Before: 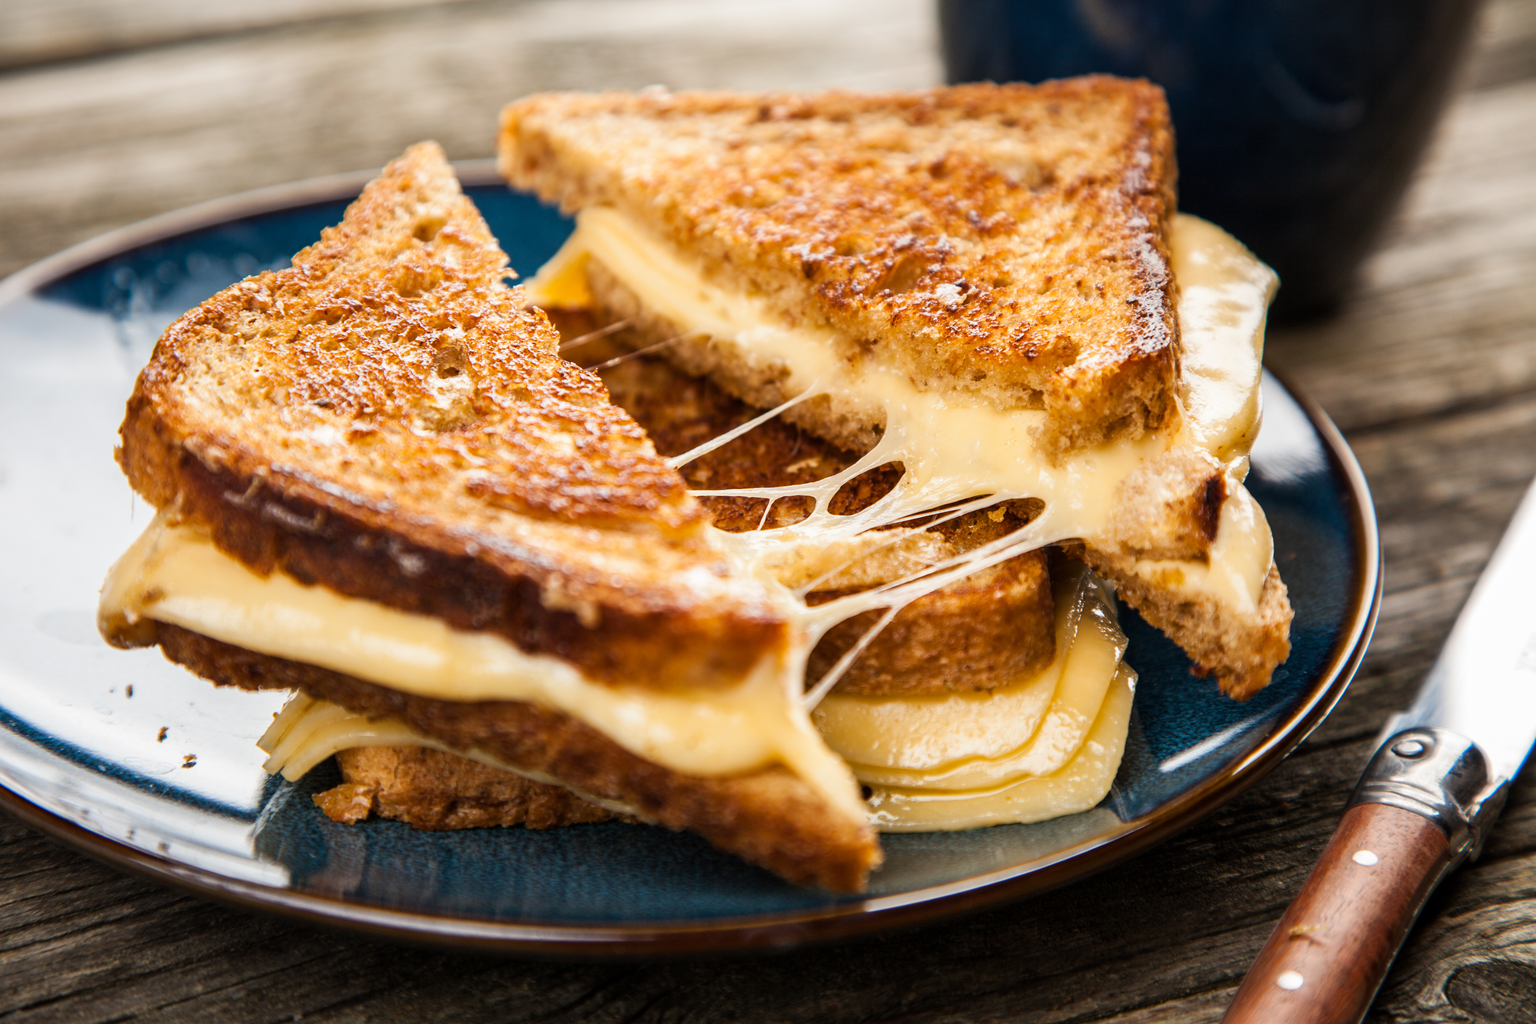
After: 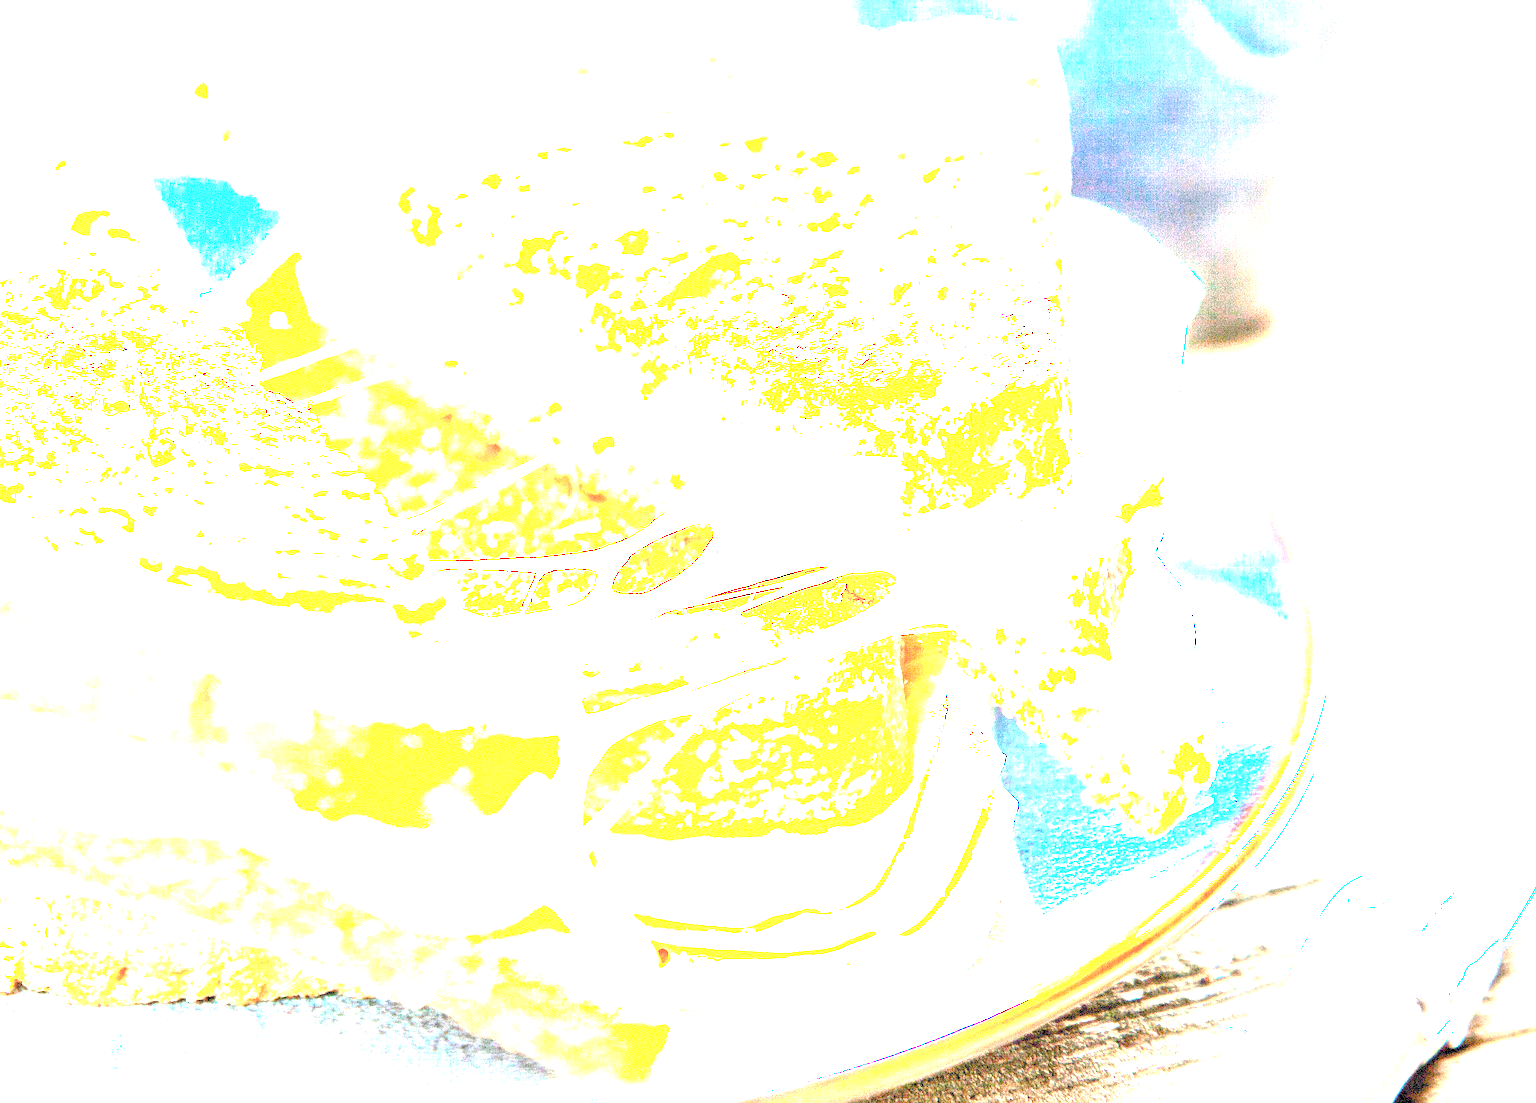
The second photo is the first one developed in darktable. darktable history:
sharpen: radius 1.436, amount 0.413, threshold 1.405
crop: left 23.386%, top 5.902%, bottom 11.551%
exposure: exposure 7.974 EV, compensate highlight preservation false
